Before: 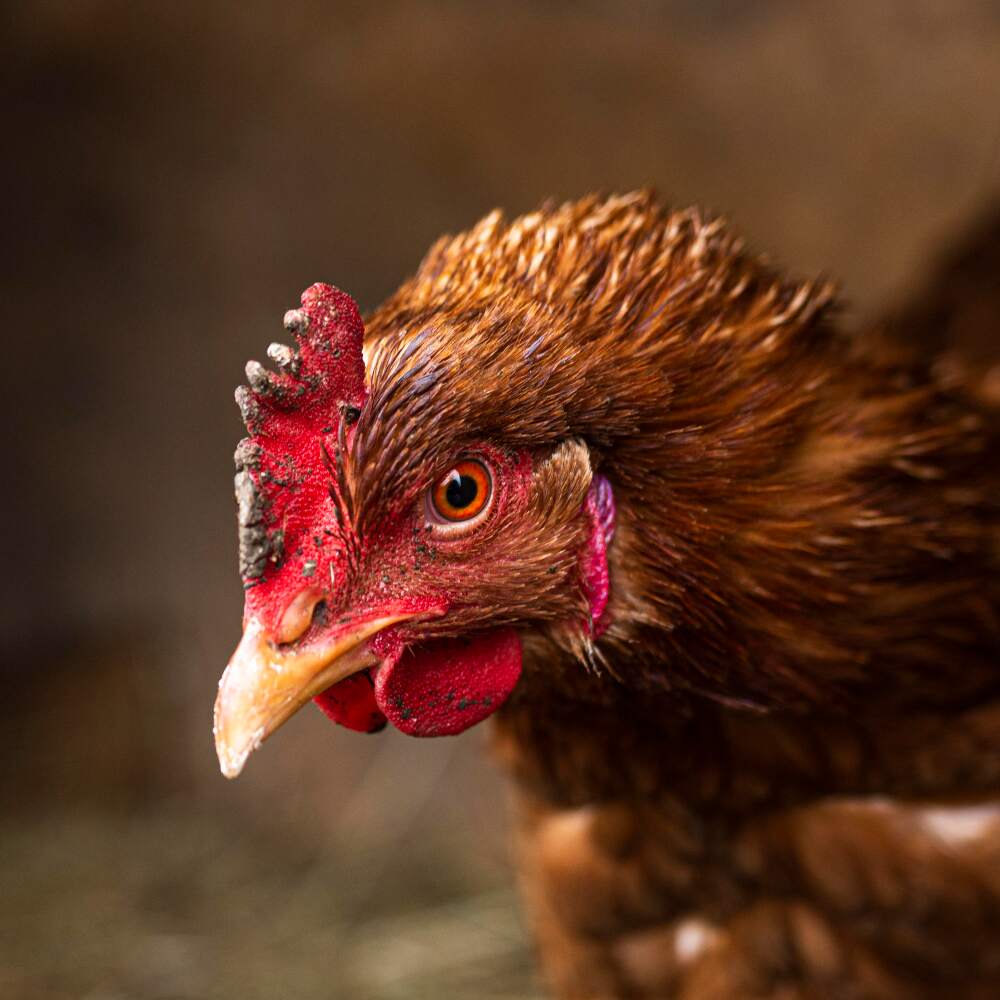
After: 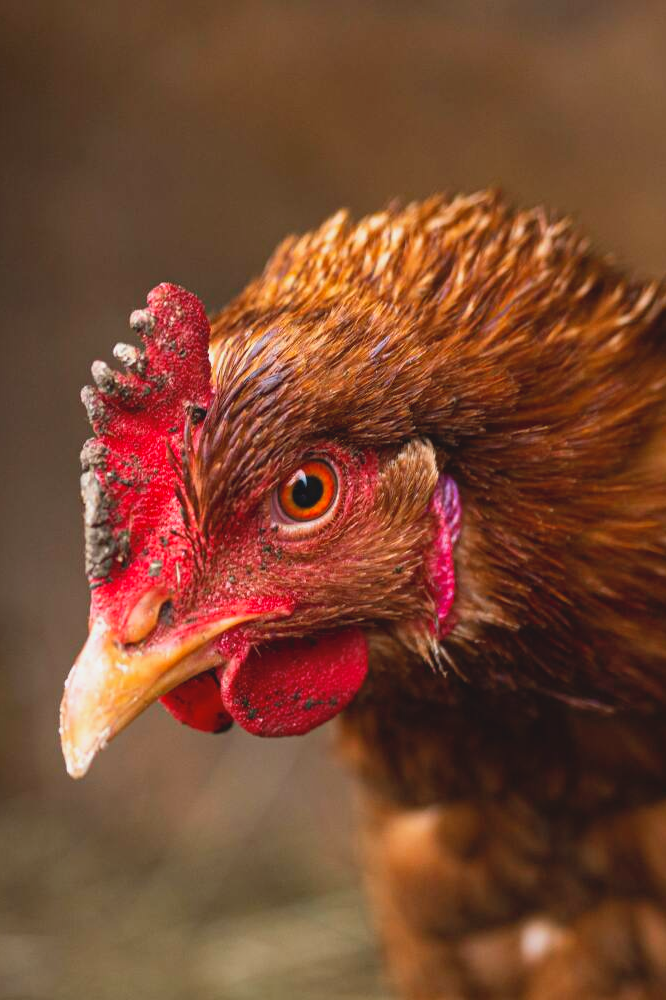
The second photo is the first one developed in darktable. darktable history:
contrast brightness saturation: contrast -0.1, brightness 0.05, saturation 0.08
crop: left 15.419%, right 17.914%
